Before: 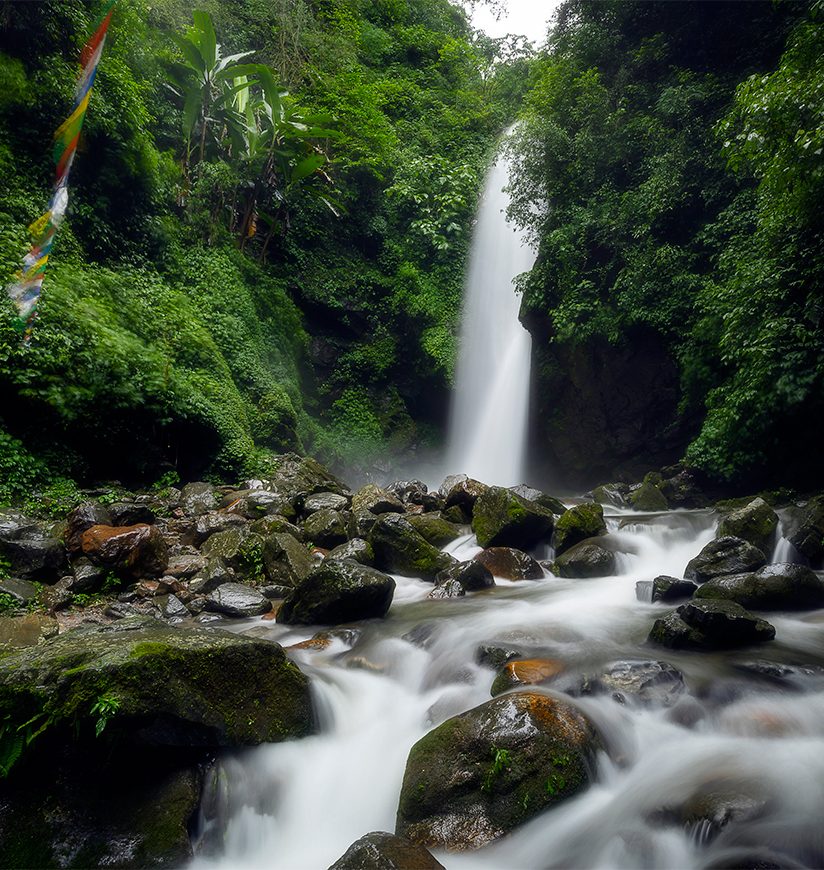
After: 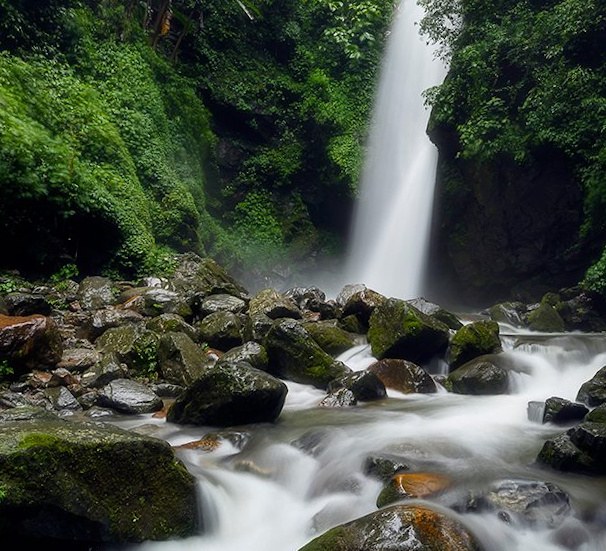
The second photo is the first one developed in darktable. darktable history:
crop and rotate: angle -3.35°, left 9.774%, top 20.607%, right 12.259%, bottom 12.16%
